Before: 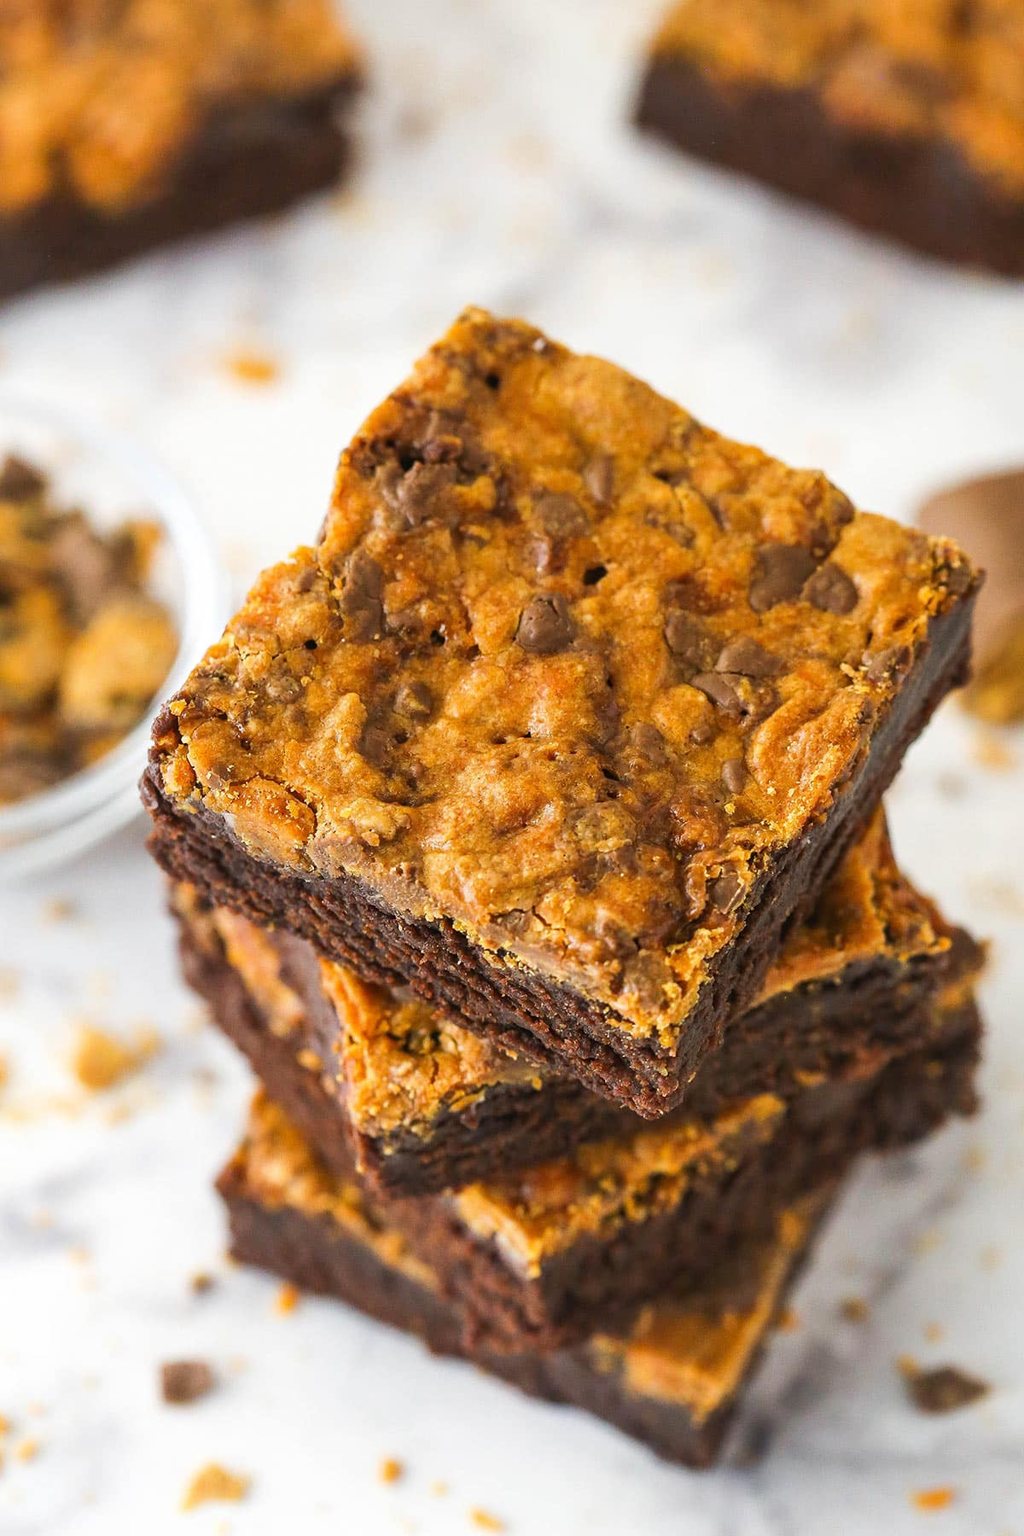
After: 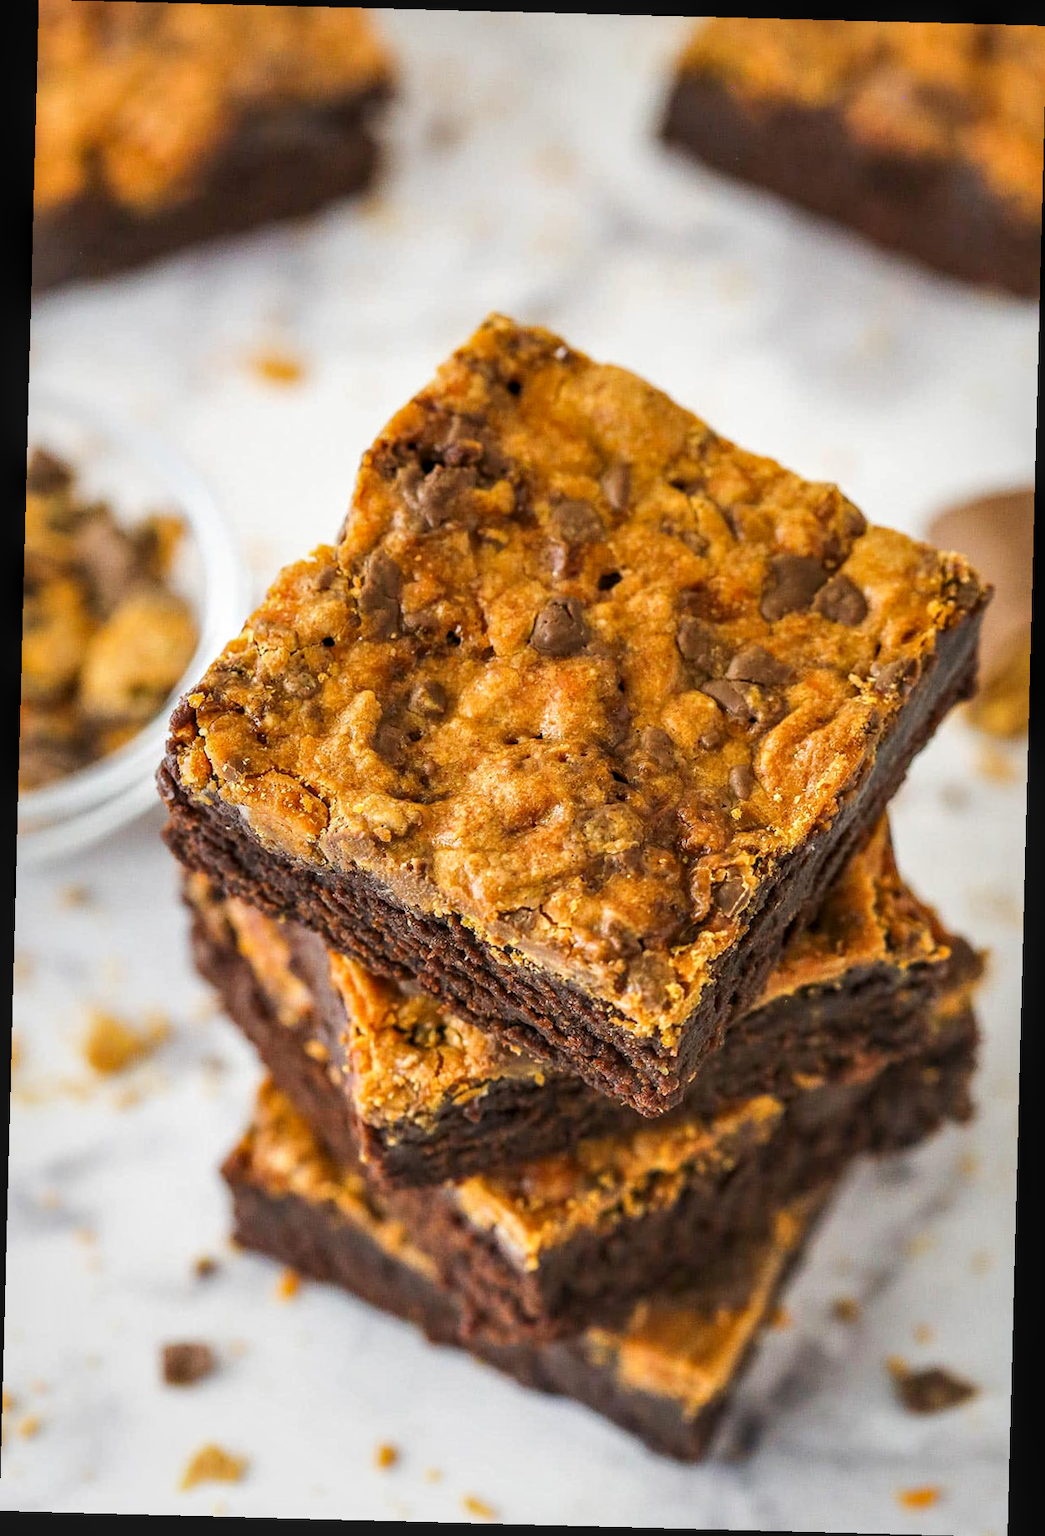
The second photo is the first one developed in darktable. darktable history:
crop and rotate: angle -1.49°
local contrast: on, module defaults
